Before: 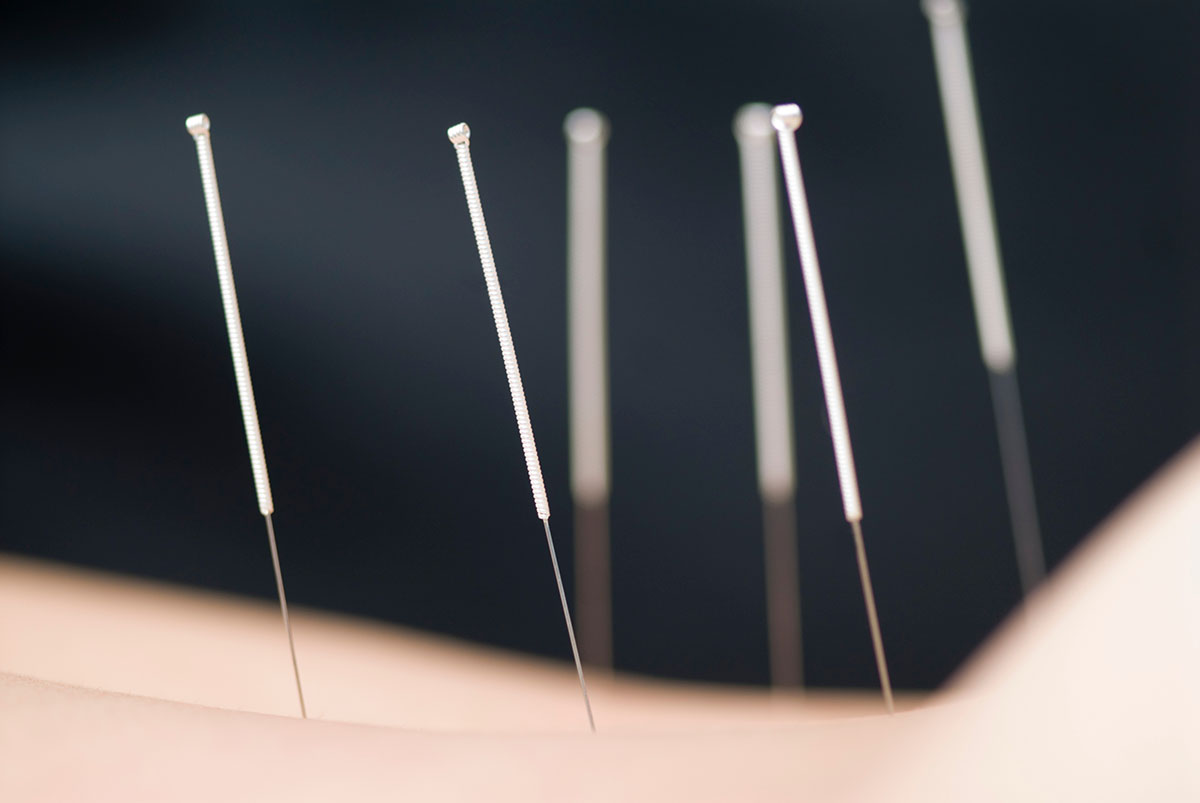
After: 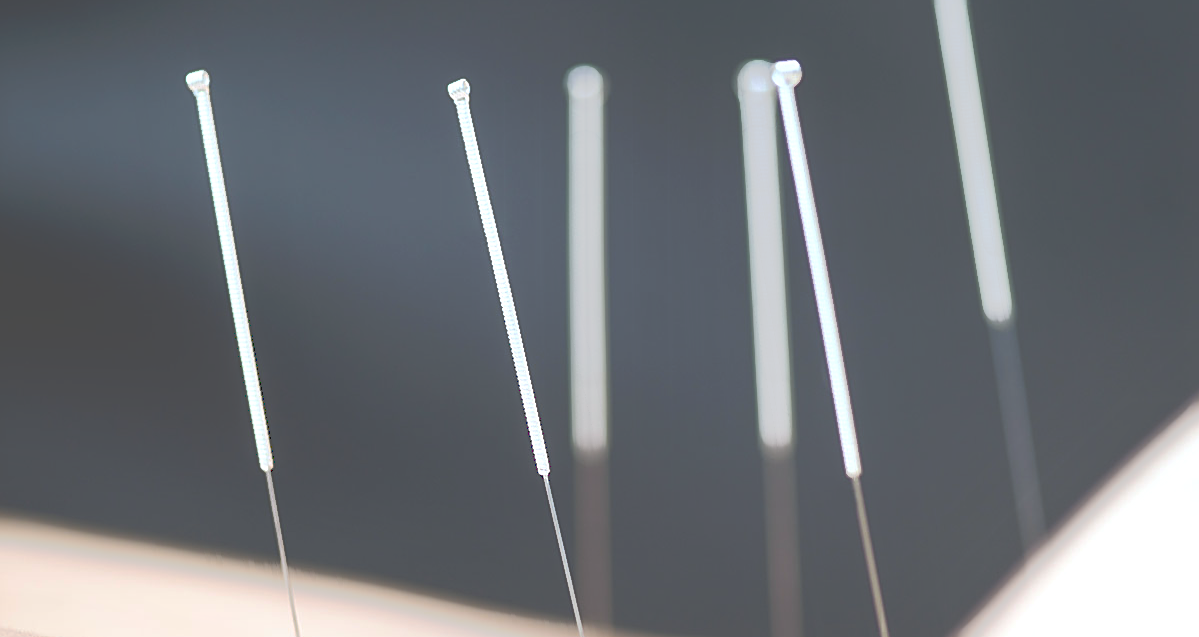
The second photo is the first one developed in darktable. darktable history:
crop and rotate: top 5.667%, bottom 14.937%
tone curve: curves: ch0 [(0, 0) (0.003, 0.298) (0.011, 0.298) (0.025, 0.298) (0.044, 0.3) (0.069, 0.302) (0.1, 0.312) (0.136, 0.329) (0.177, 0.354) (0.224, 0.376) (0.277, 0.408) (0.335, 0.453) (0.399, 0.503) (0.468, 0.562) (0.543, 0.623) (0.623, 0.686) (0.709, 0.754) (0.801, 0.825) (0.898, 0.873) (1, 1)], preserve colors none
contrast equalizer: octaves 7, y [[0.6 ×6], [0.55 ×6], [0 ×6], [0 ×6], [0 ×6]], mix -1
local contrast: detail 110%
white balance: red 0.925, blue 1.046
exposure: black level correction 0, exposure 0.5 EV, compensate exposure bias true, compensate highlight preservation false
sharpen: on, module defaults
